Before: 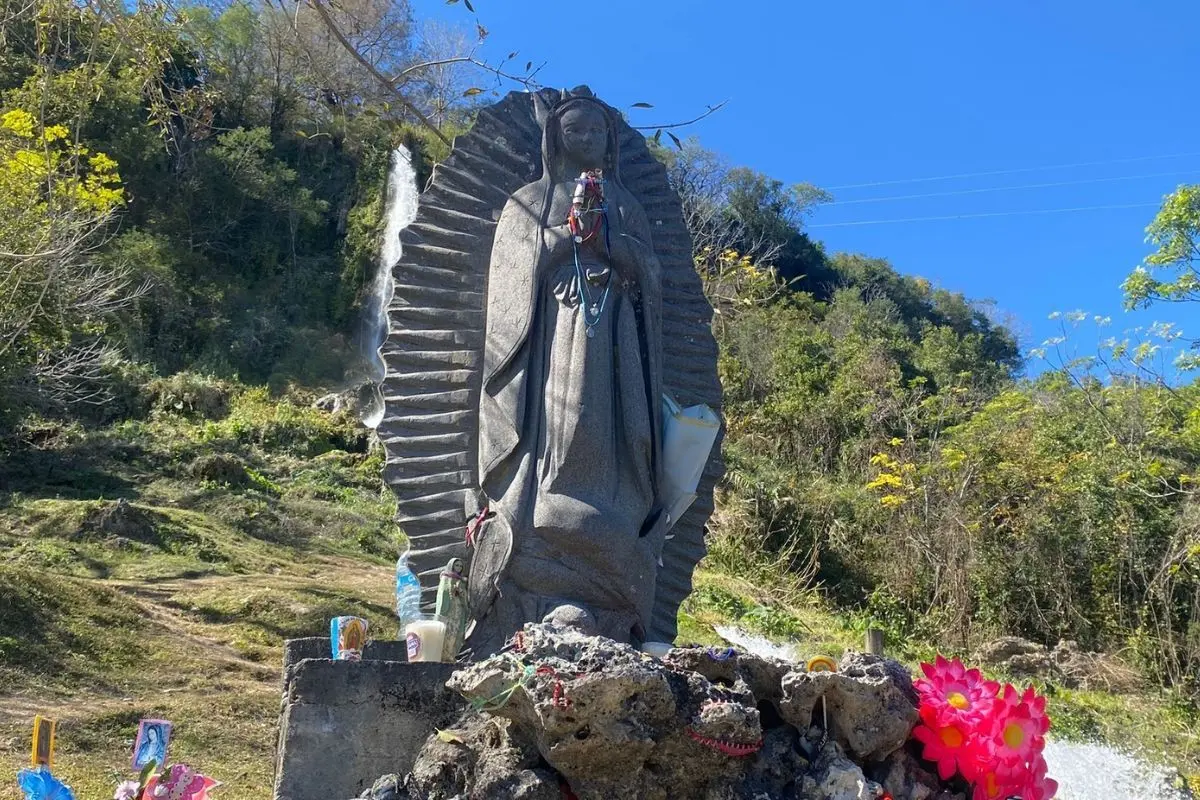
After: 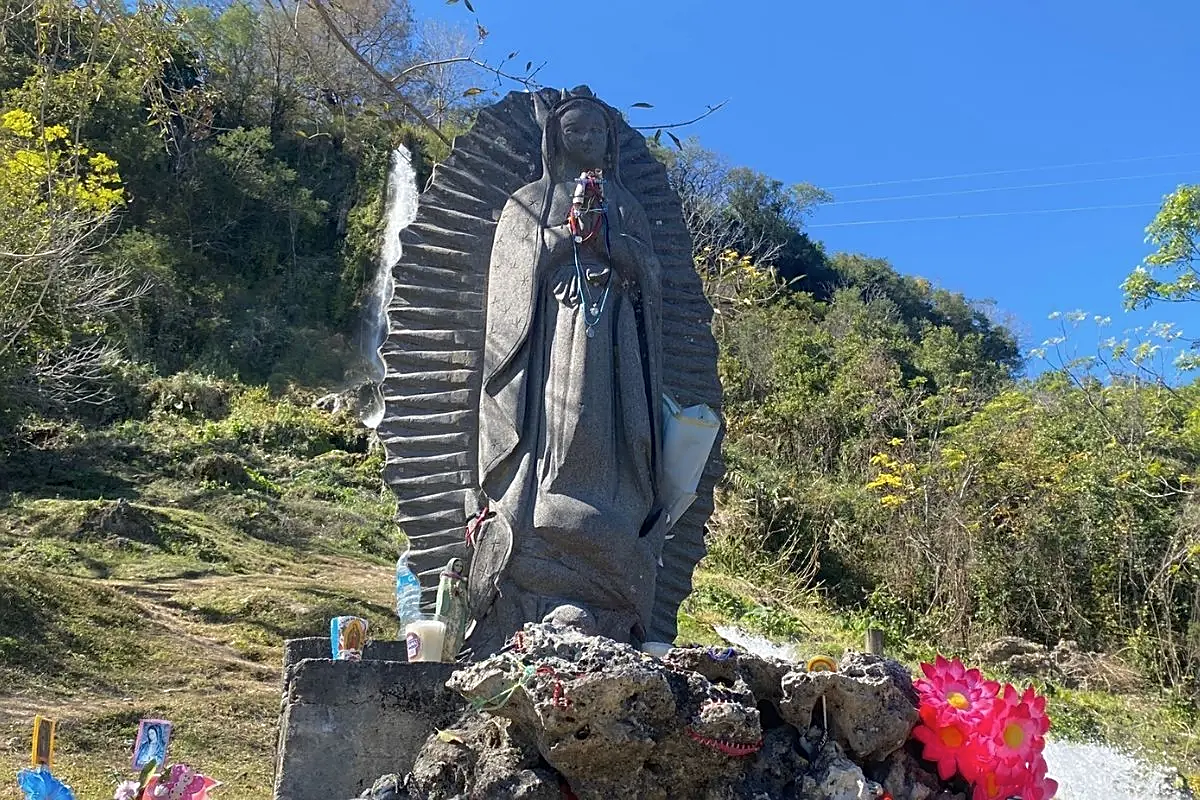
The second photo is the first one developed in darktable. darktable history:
contrast brightness saturation: saturation -0.058
sharpen: on, module defaults
